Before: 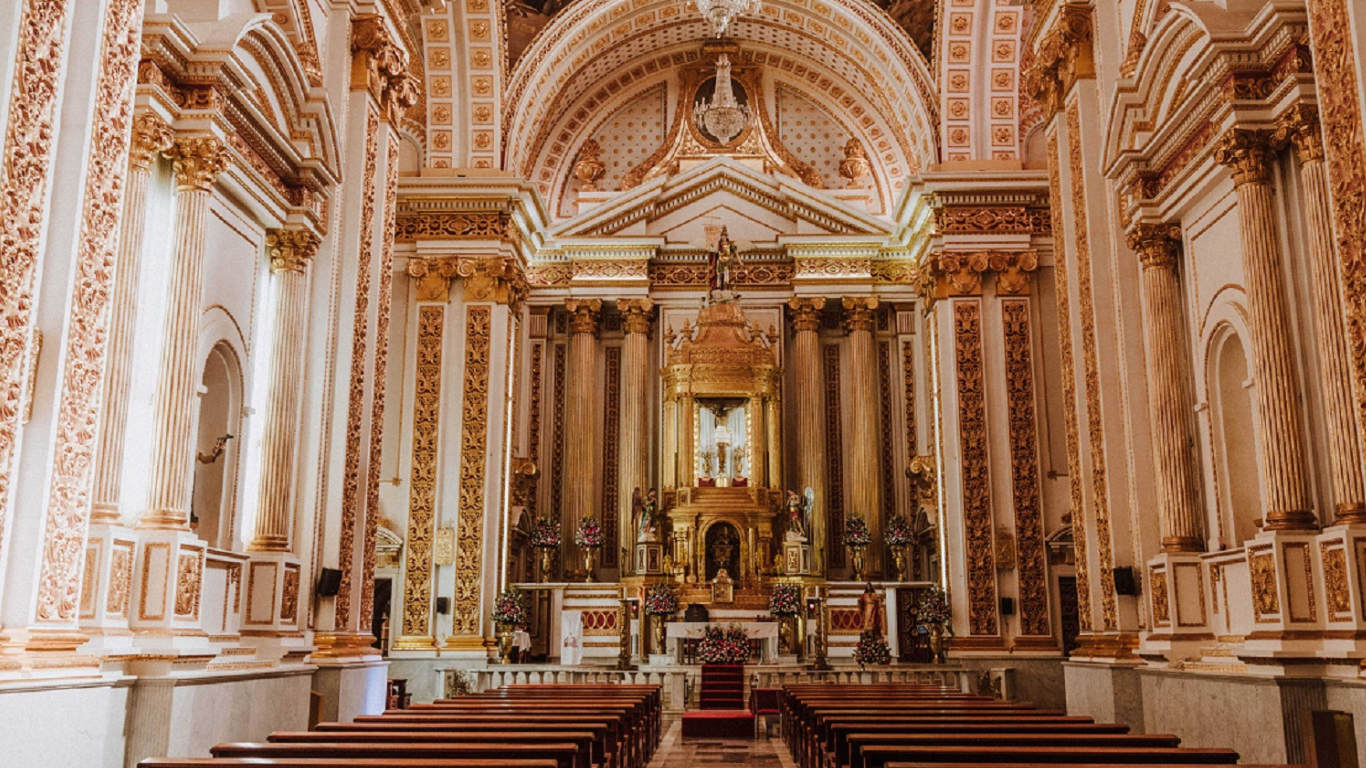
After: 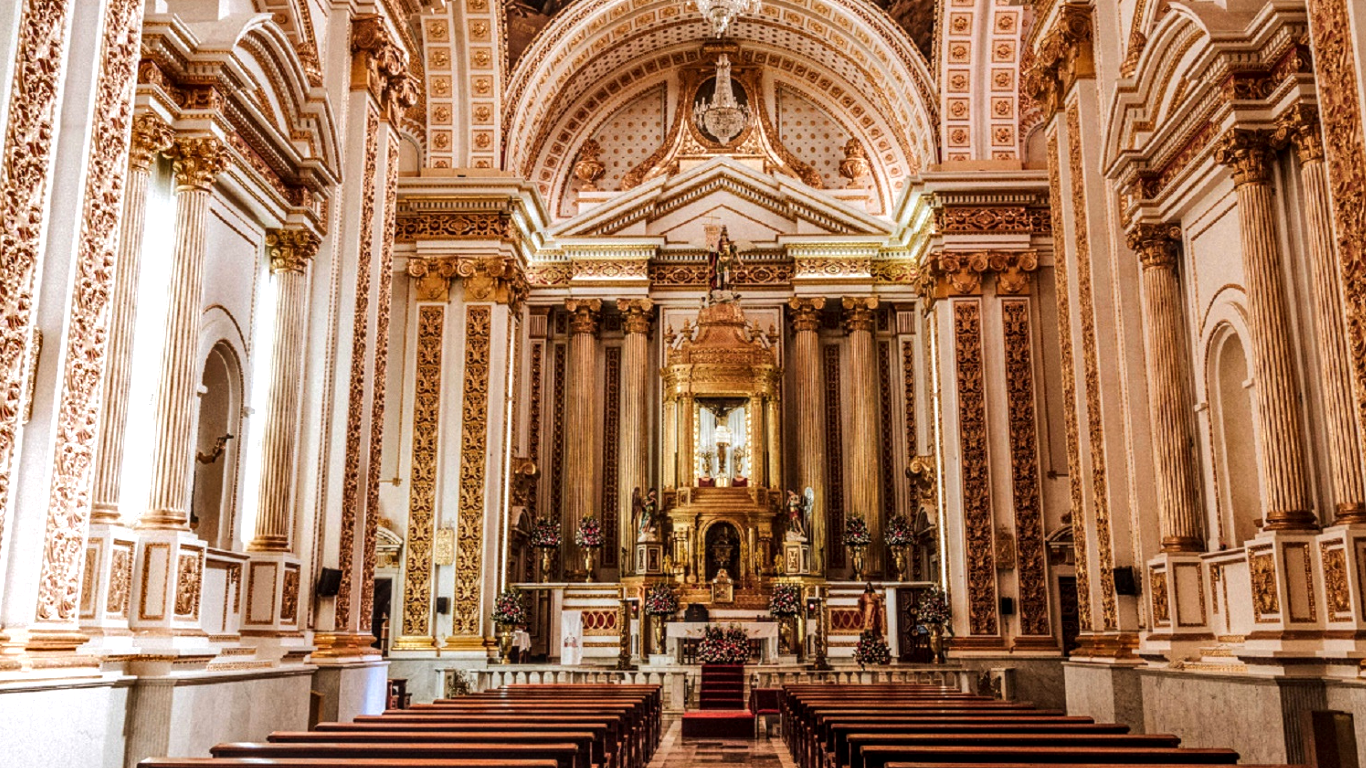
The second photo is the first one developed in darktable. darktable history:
shadows and highlights: soften with gaussian
exposure: exposure 0.079 EV, compensate highlight preservation false
tone equalizer: -8 EV -0.436 EV, -7 EV -0.421 EV, -6 EV -0.365 EV, -5 EV -0.183 EV, -3 EV 0.253 EV, -2 EV 0.338 EV, -1 EV 0.372 EV, +0 EV 0.417 EV, edges refinement/feathering 500, mask exposure compensation -1.57 EV, preserve details no
local contrast: on, module defaults
